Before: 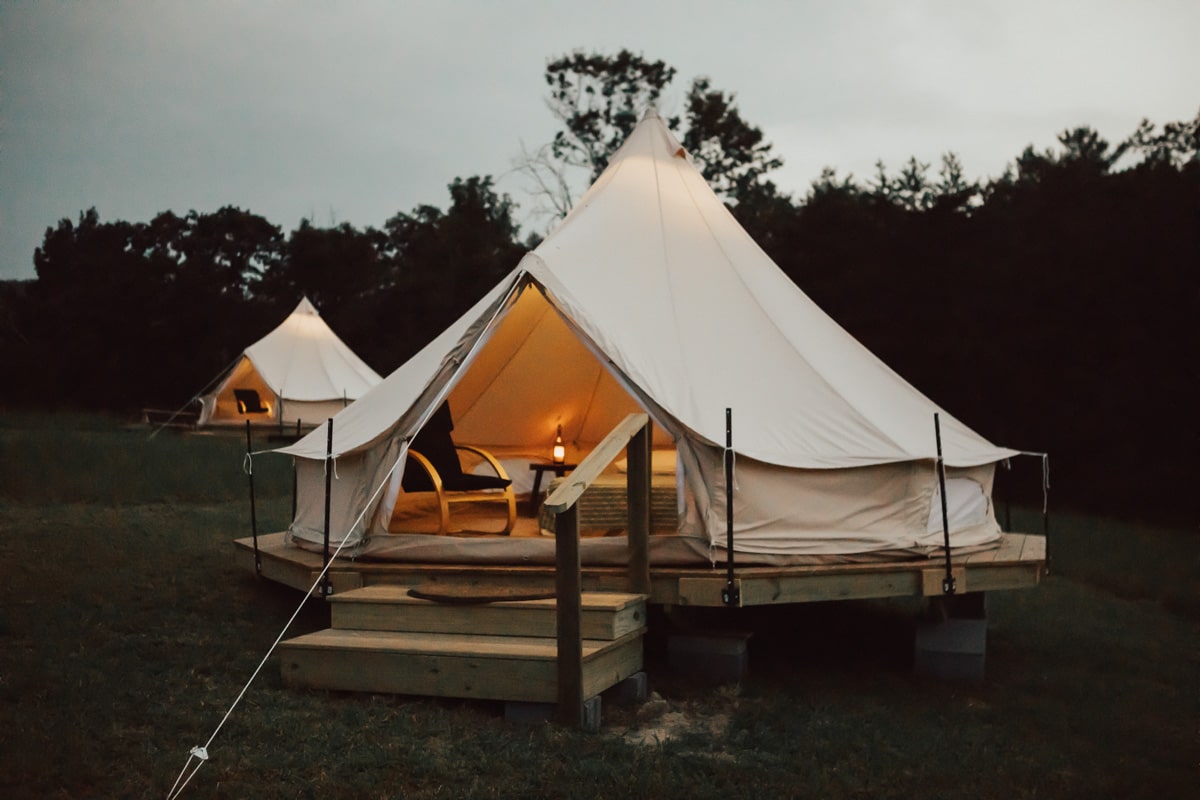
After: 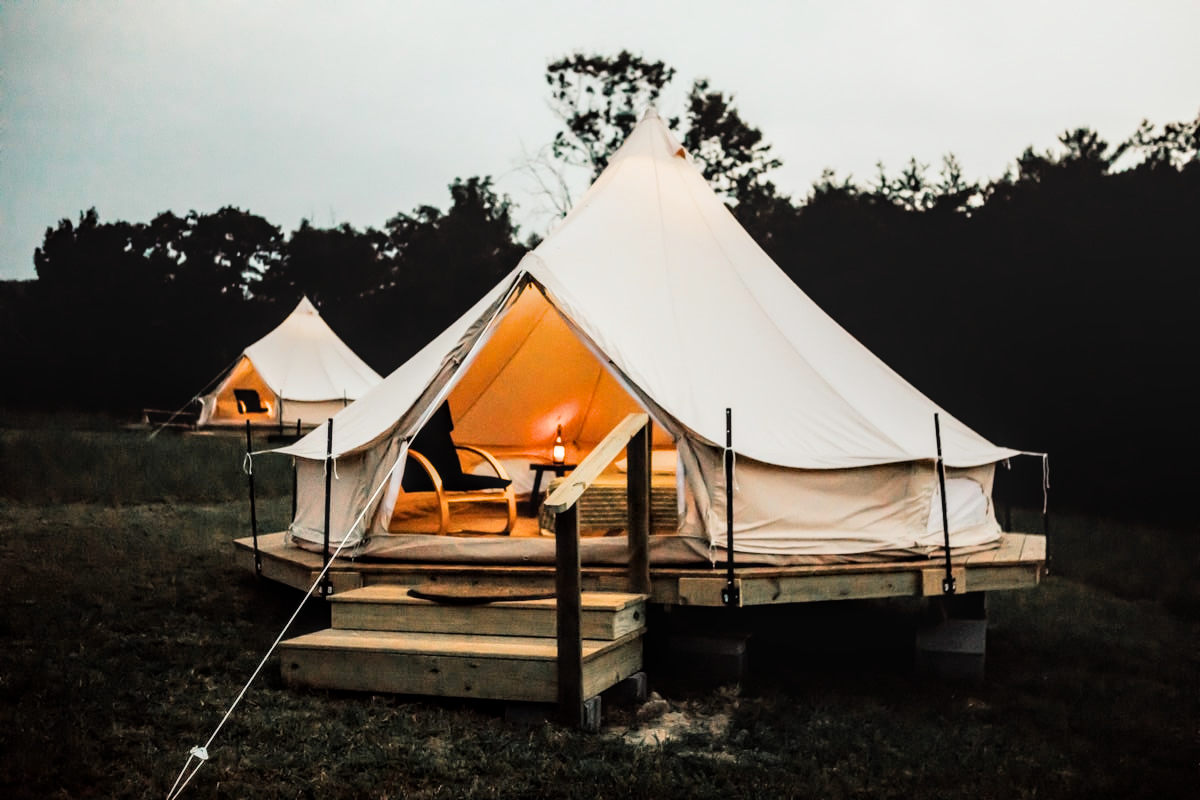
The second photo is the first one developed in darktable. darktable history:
color balance rgb: perceptual saturation grading › global saturation 10%, global vibrance 10%
exposure: black level correction 0, exposure 1.2 EV, compensate exposure bias true, compensate highlight preservation false
filmic rgb: black relative exposure -5 EV, hardness 2.88, contrast 1.4, highlights saturation mix -20%
local contrast: on, module defaults
